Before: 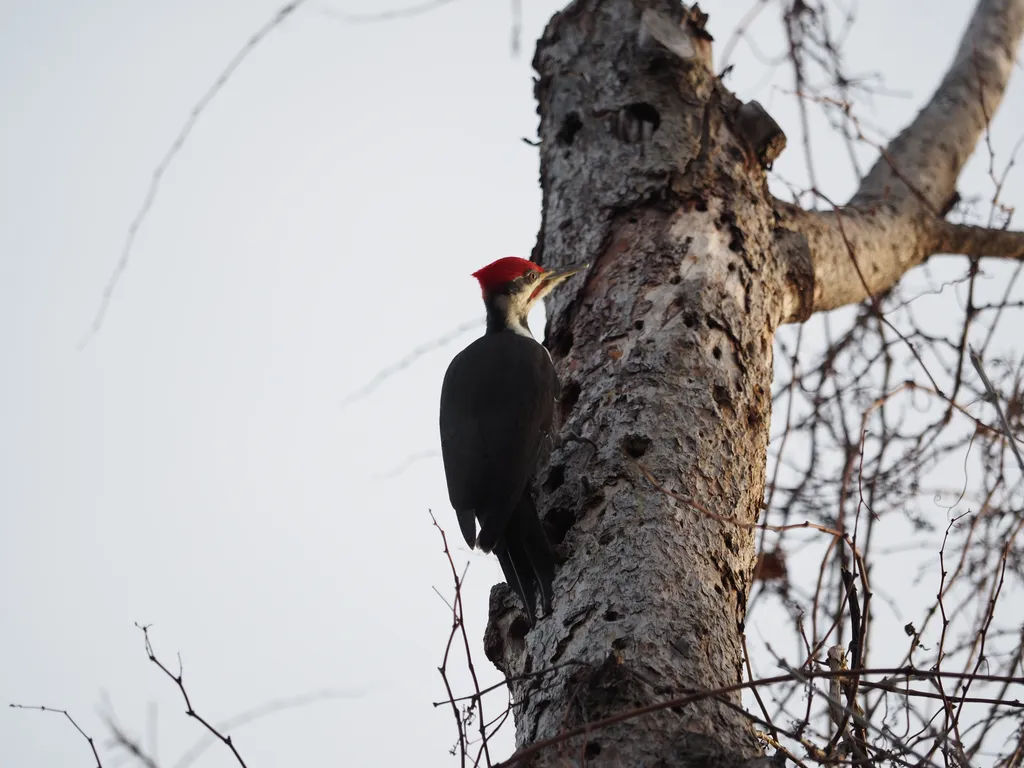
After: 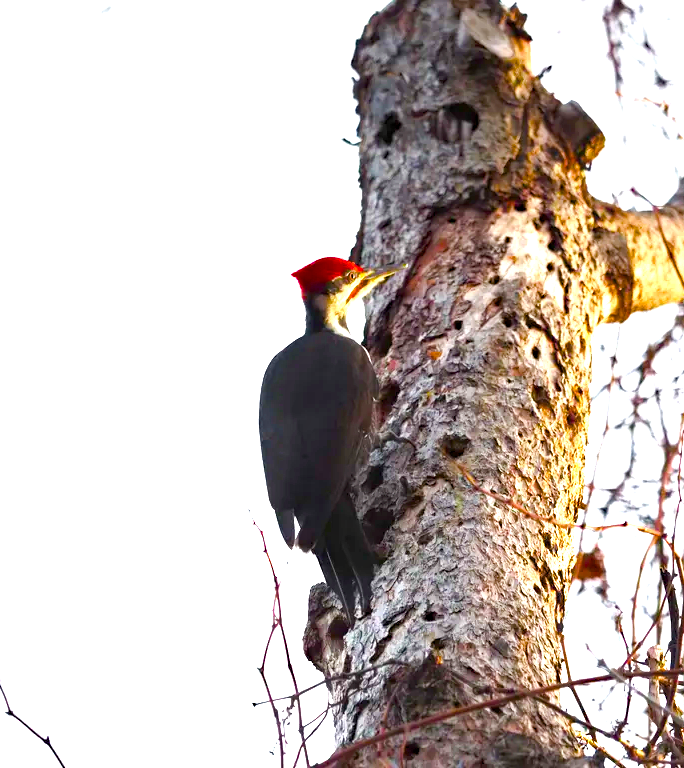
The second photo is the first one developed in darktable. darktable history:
crop and rotate: left 17.732%, right 15.423%
color balance rgb: linear chroma grading › shadows 10%, linear chroma grading › highlights 10%, linear chroma grading › global chroma 15%, linear chroma grading › mid-tones 15%, perceptual saturation grading › global saturation 40%, perceptual saturation grading › highlights -25%, perceptual saturation grading › mid-tones 35%, perceptual saturation grading › shadows 35%, perceptual brilliance grading › global brilliance 11.29%, global vibrance 11.29%
haze removal: compatibility mode true, adaptive false
graduated density: on, module defaults
exposure: black level correction 0, exposure 1.75 EV, compensate exposure bias true, compensate highlight preservation false
